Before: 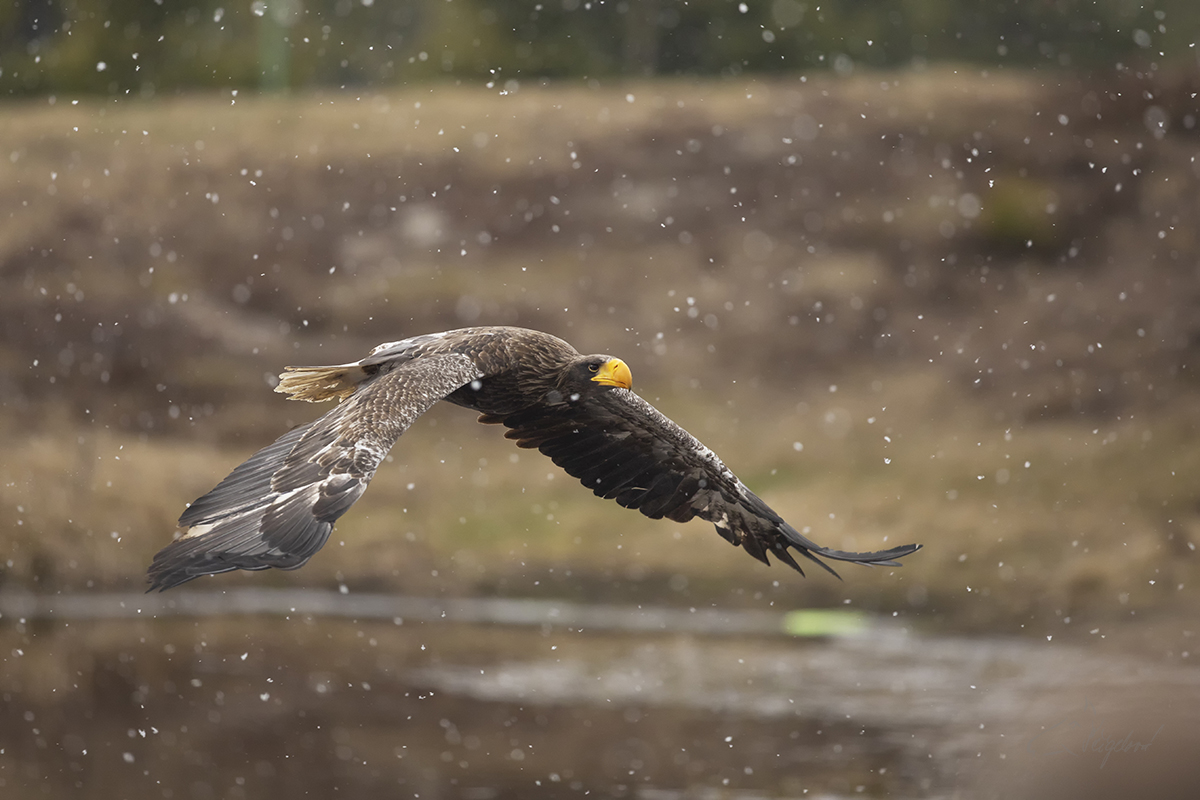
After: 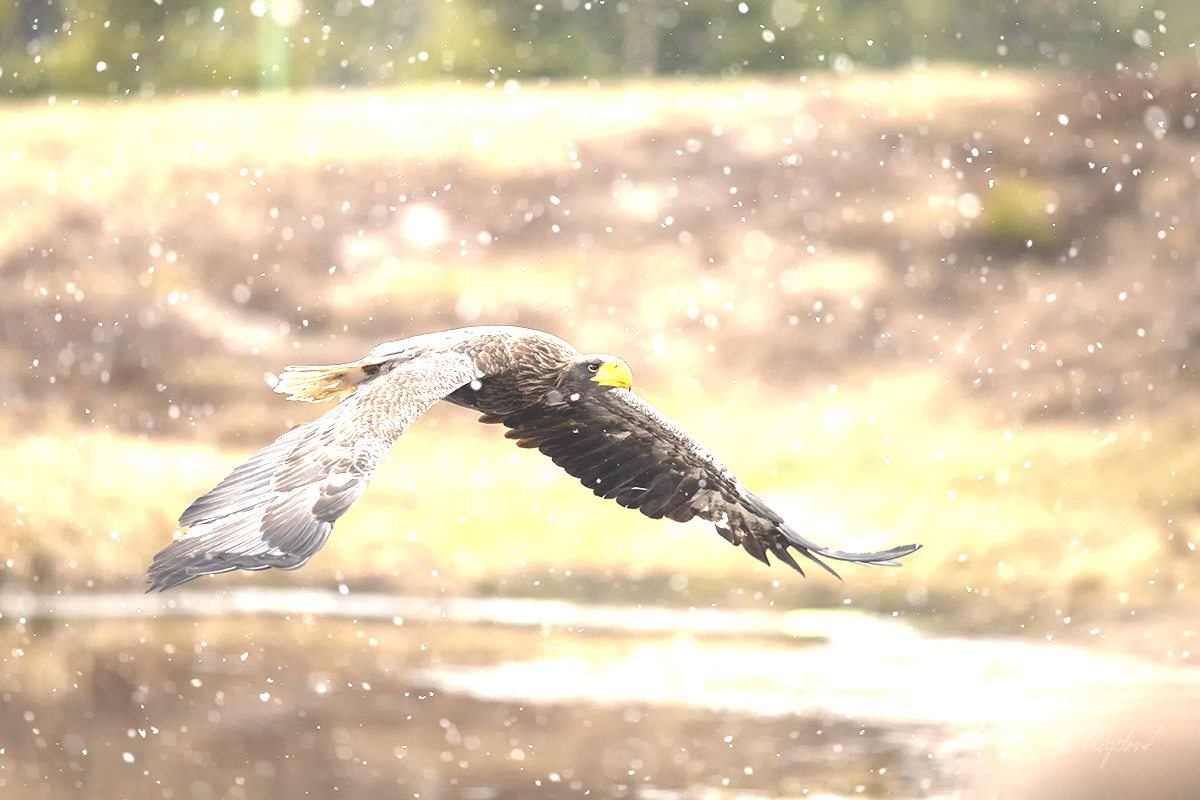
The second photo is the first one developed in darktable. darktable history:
exposure: black level correction 0.001, compensate exposure bias true, compensate highlight preservation false
shadows and highlights: shadows 30.97, highlights 0.7, soften with gaussian
